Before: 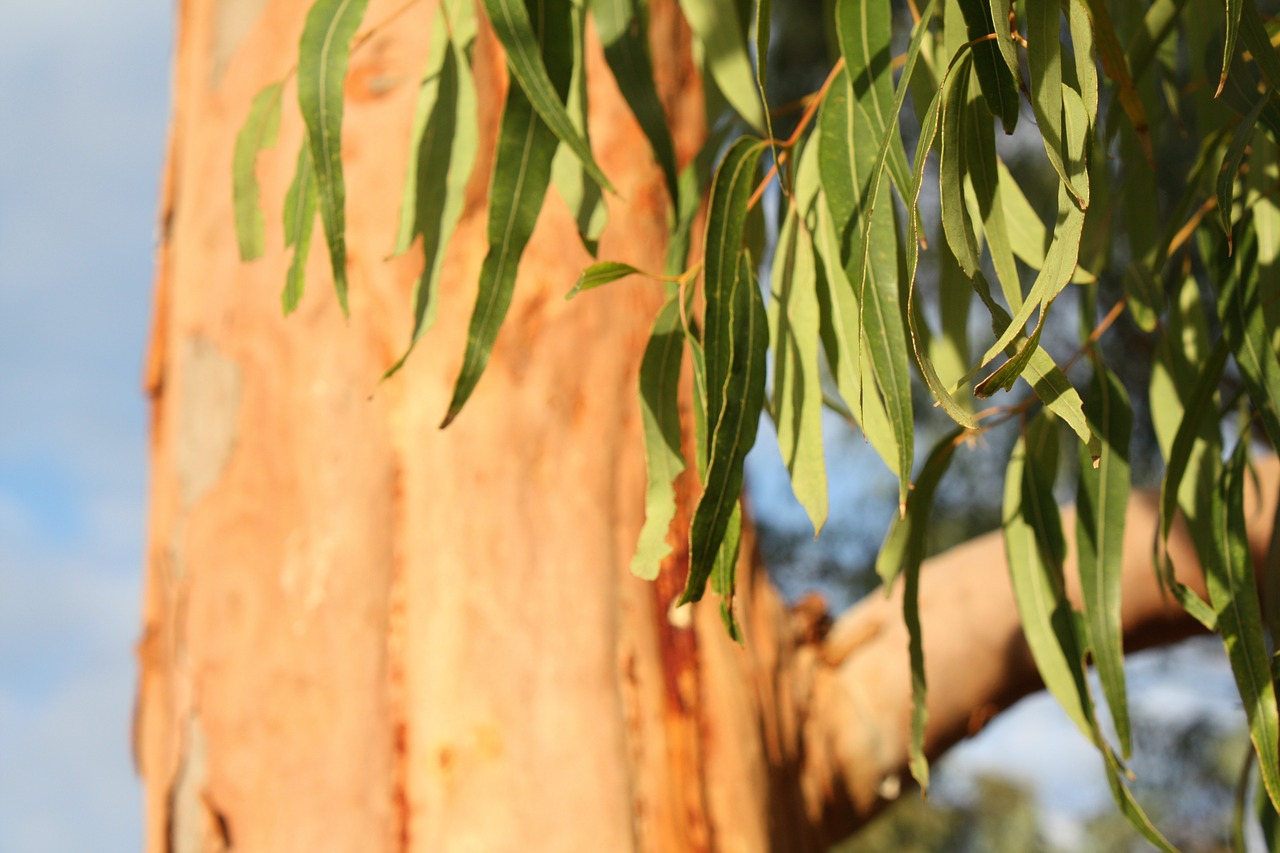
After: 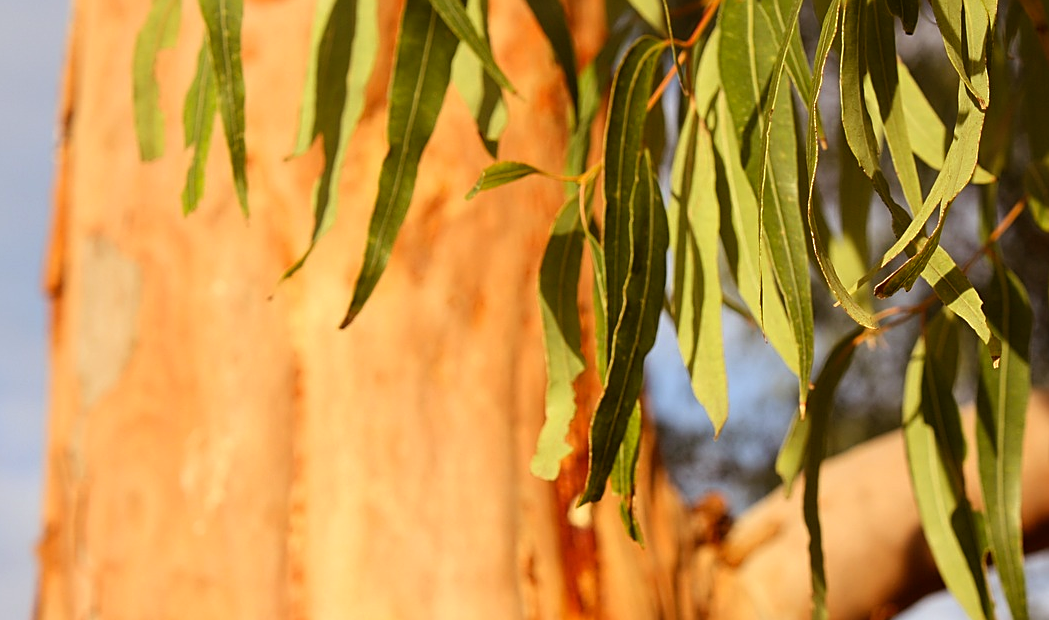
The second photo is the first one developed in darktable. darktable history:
color balance: mode lift, gamma, gain (sRGB), lift [1, 0.99, 1.01, 0.992], gamma [1, 1.037, 0.974, 0.963]
crop: left 7.856%, top 11.836%, right 10.12%, bottom 15.387%
sharpen: on, module defaults
rgb levels: mode RGB, independent channels, levels [[0, 0.5, 1], [0, 0.521, 1], [0, 0.536, 1]]
